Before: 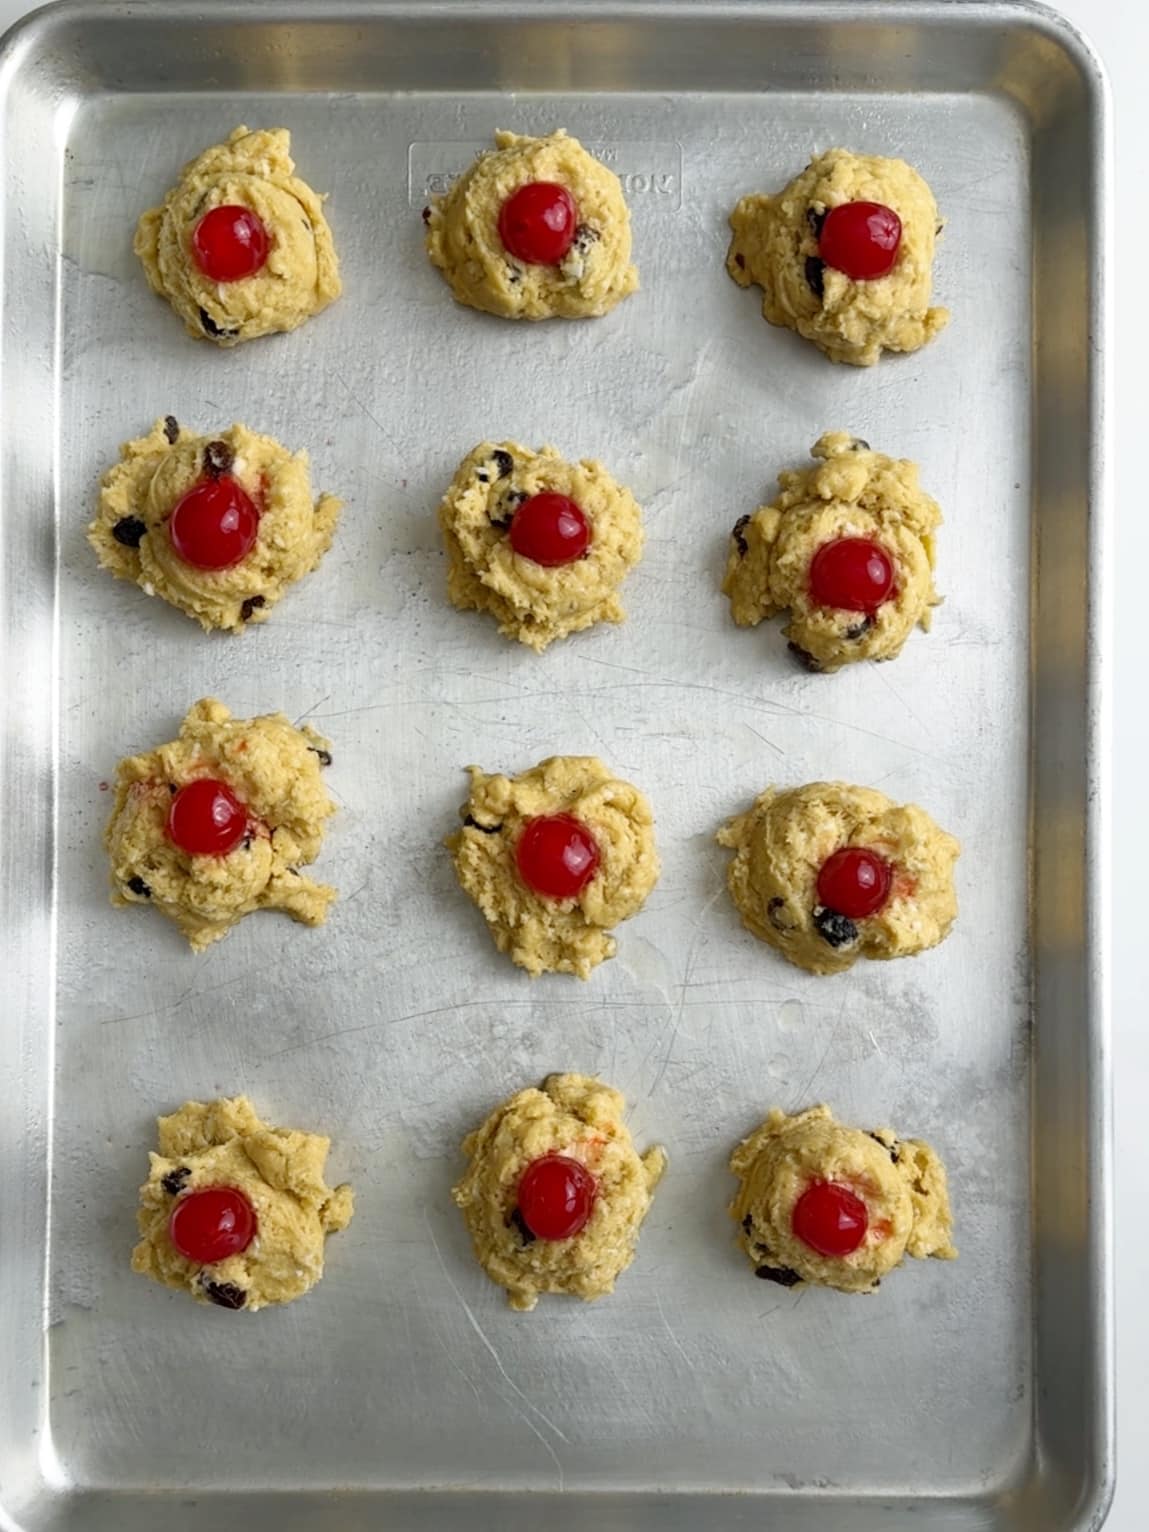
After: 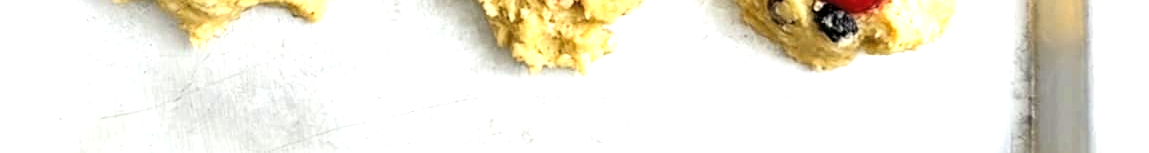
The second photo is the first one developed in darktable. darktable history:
tone curve: curves: ch0 [(0, 0) (0.118, 0.034) (0.182, 0.124) (0.265, 0.214) (0.504, 0.508) (0.783, 0.825) (1, 1)], color space Lab, linked channels, preserve colors none
exposure: black level correction 0, exposure 1.45 EV, compensate exposure bias true, compensate highlight preservation false
crop and rotate: top 59.084%, bottom 30.916%
